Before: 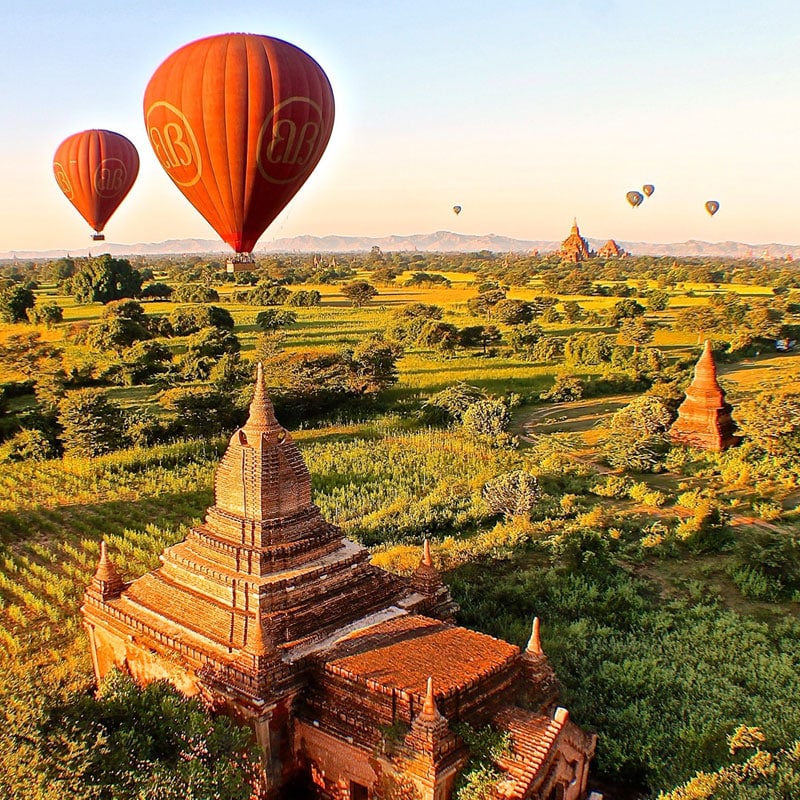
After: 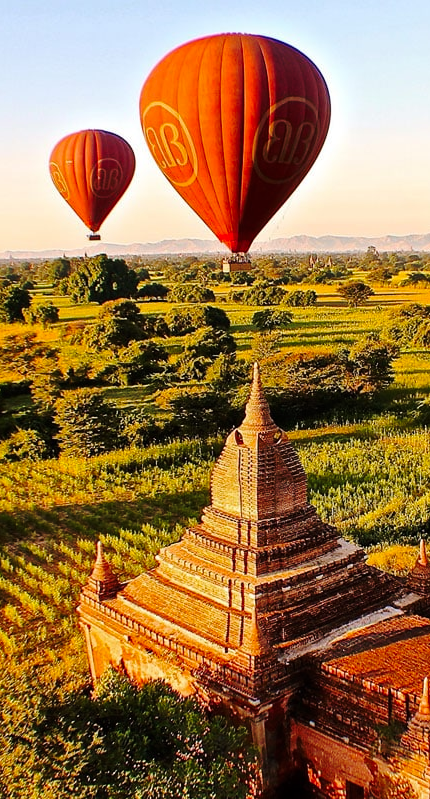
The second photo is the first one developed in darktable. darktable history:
crop: left 0.587%, right 45.588%, bottom 0.086%
base curve: curves: ch0 [(0, 0) (0.073, 0.04) (0.157, 0.139) (0.492, 0.492) (0.758, 0.758) (1, 1)], preserve colors none
